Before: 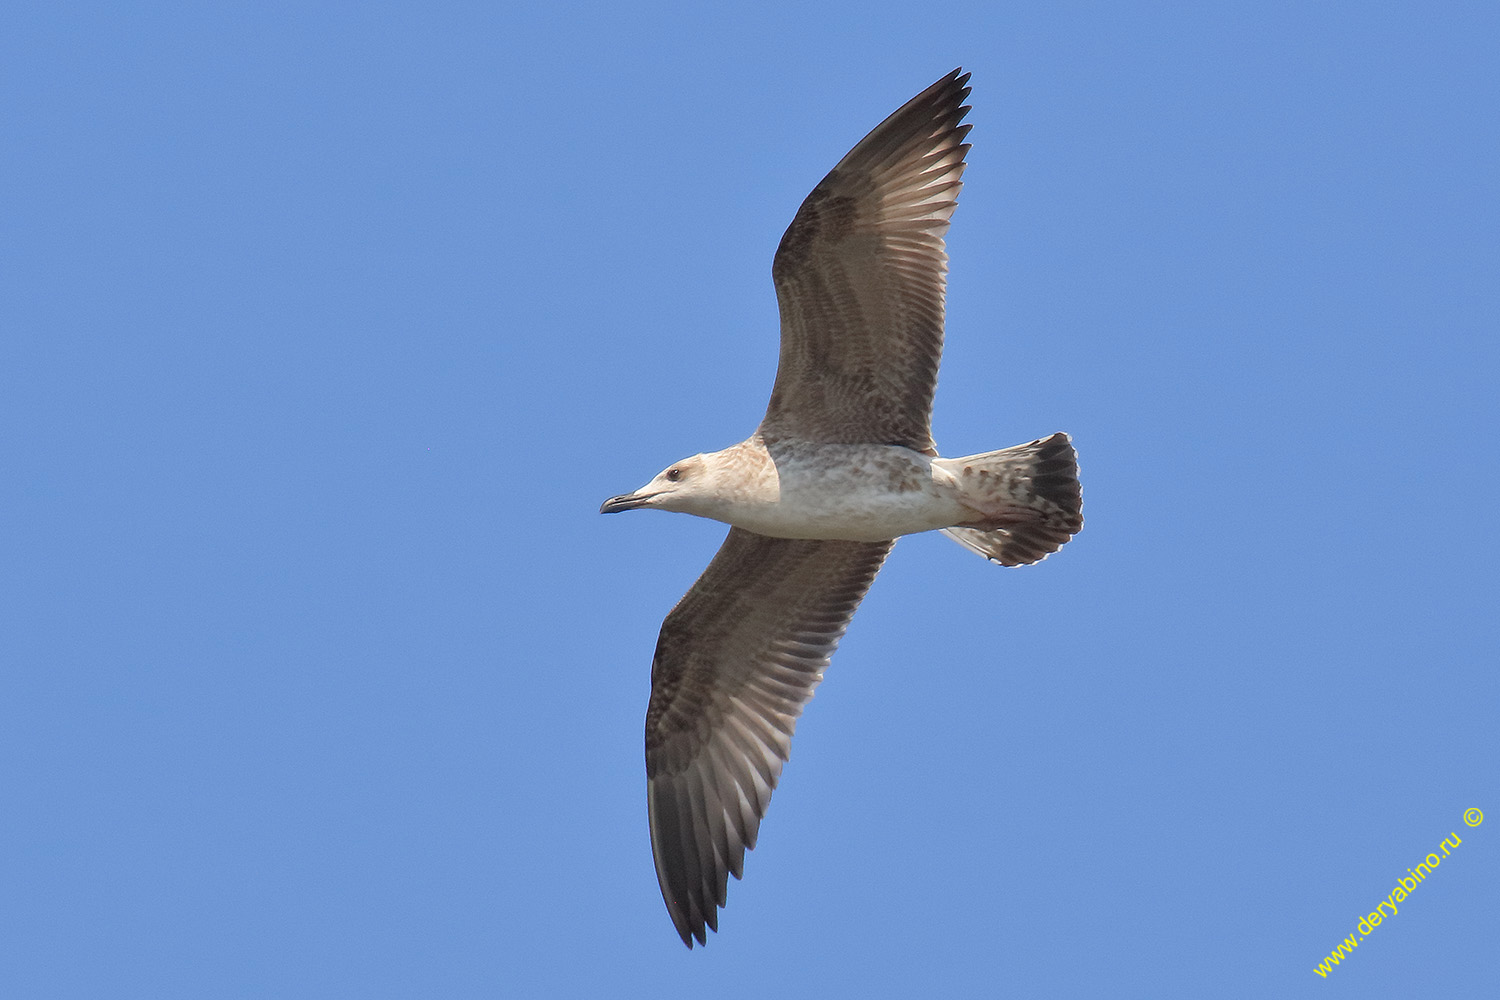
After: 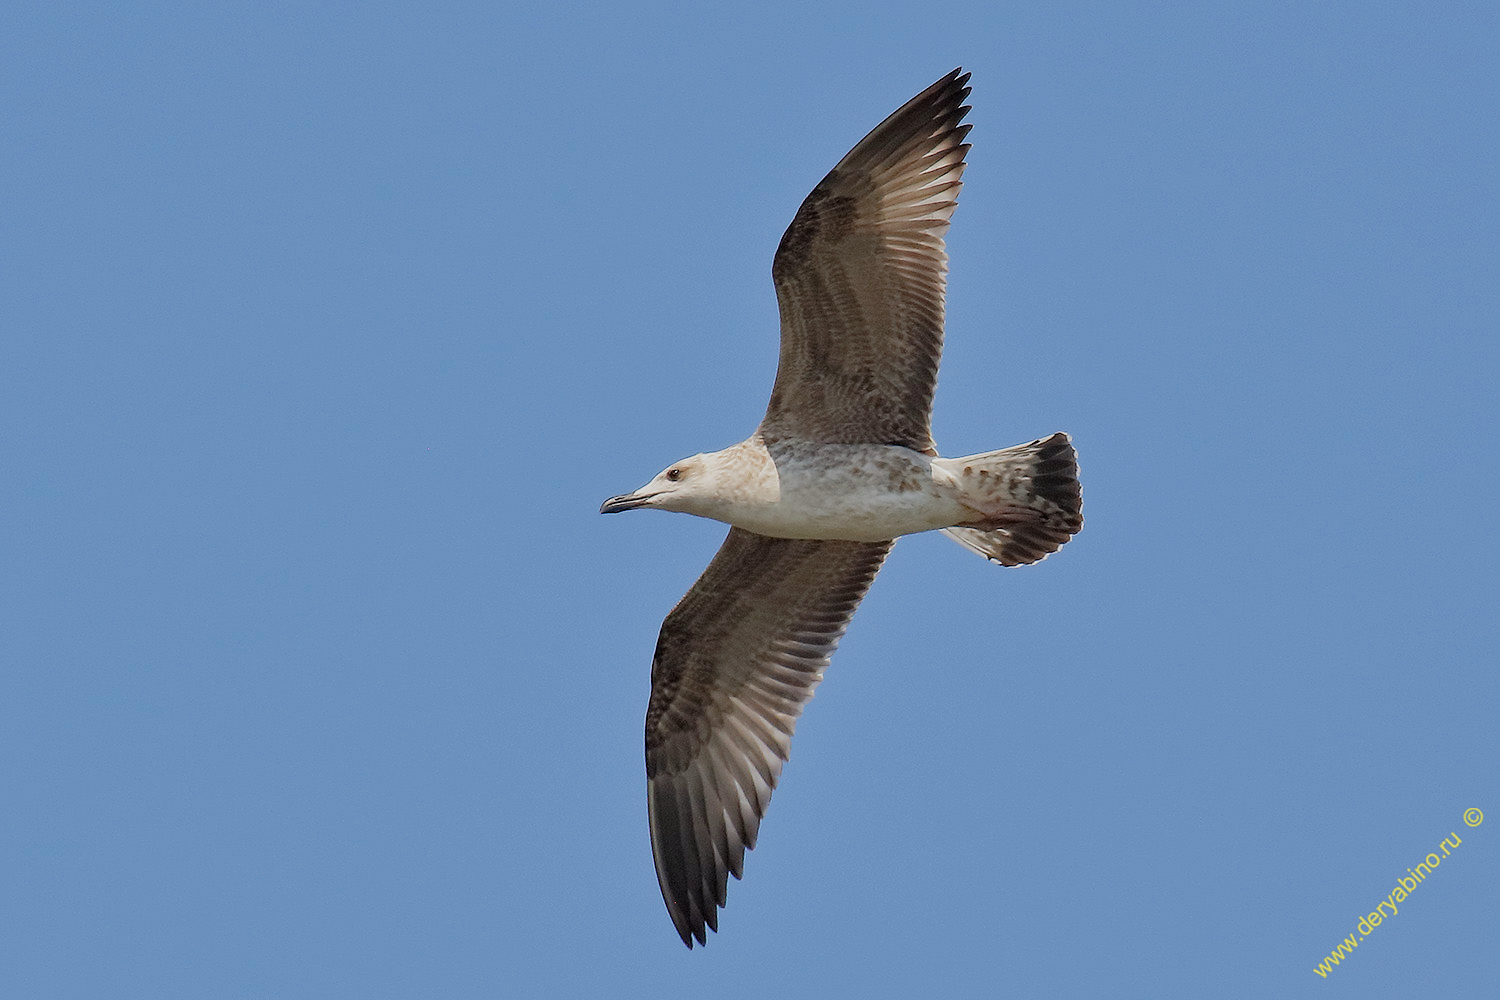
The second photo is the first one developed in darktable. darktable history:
sharpen: radius 1.567, amount 0.365, threshold 1.634
haze removal: adaptive false
filmic rgb: black relative exposure -7.65 EV, white relative exposure 4.56 EV, hardness 3.61, contrast 0.983, preserve chrominance no, color science v5 (2021)
exposure: black level correction 0, exposure 0 EV, compensate highlight preservation false
